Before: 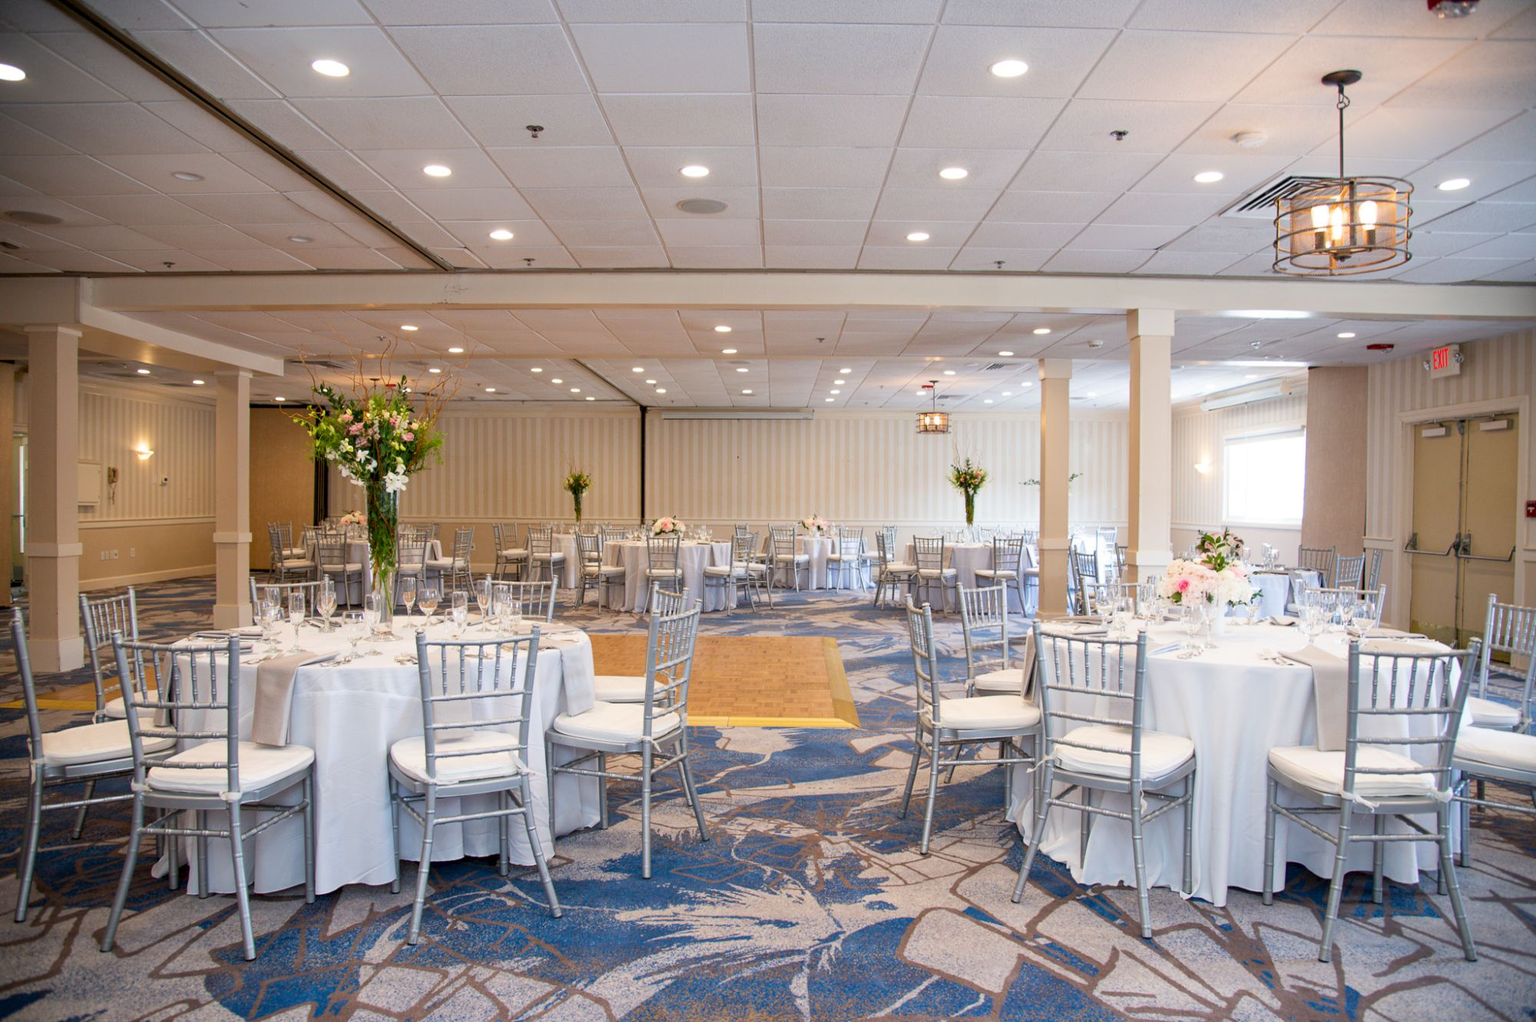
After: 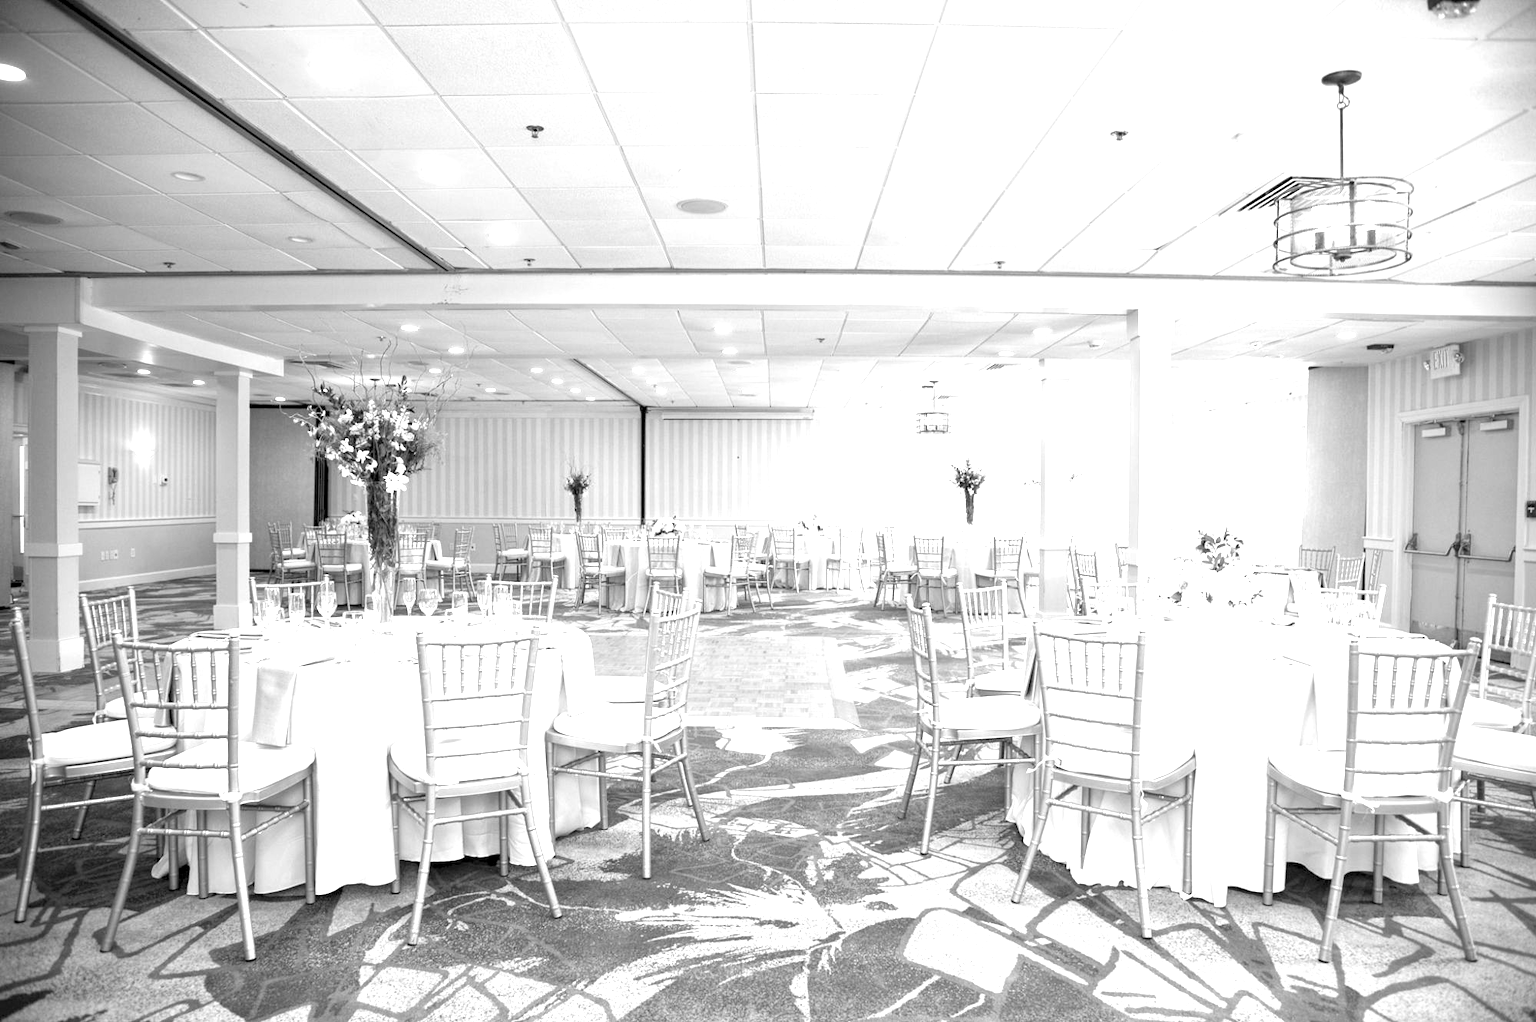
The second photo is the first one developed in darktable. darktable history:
exposure: black level correction 0.001, exposure 1.398 EV, compensate exposure bias true, compensate highlight preservation false
monochrome: on, module defaults
